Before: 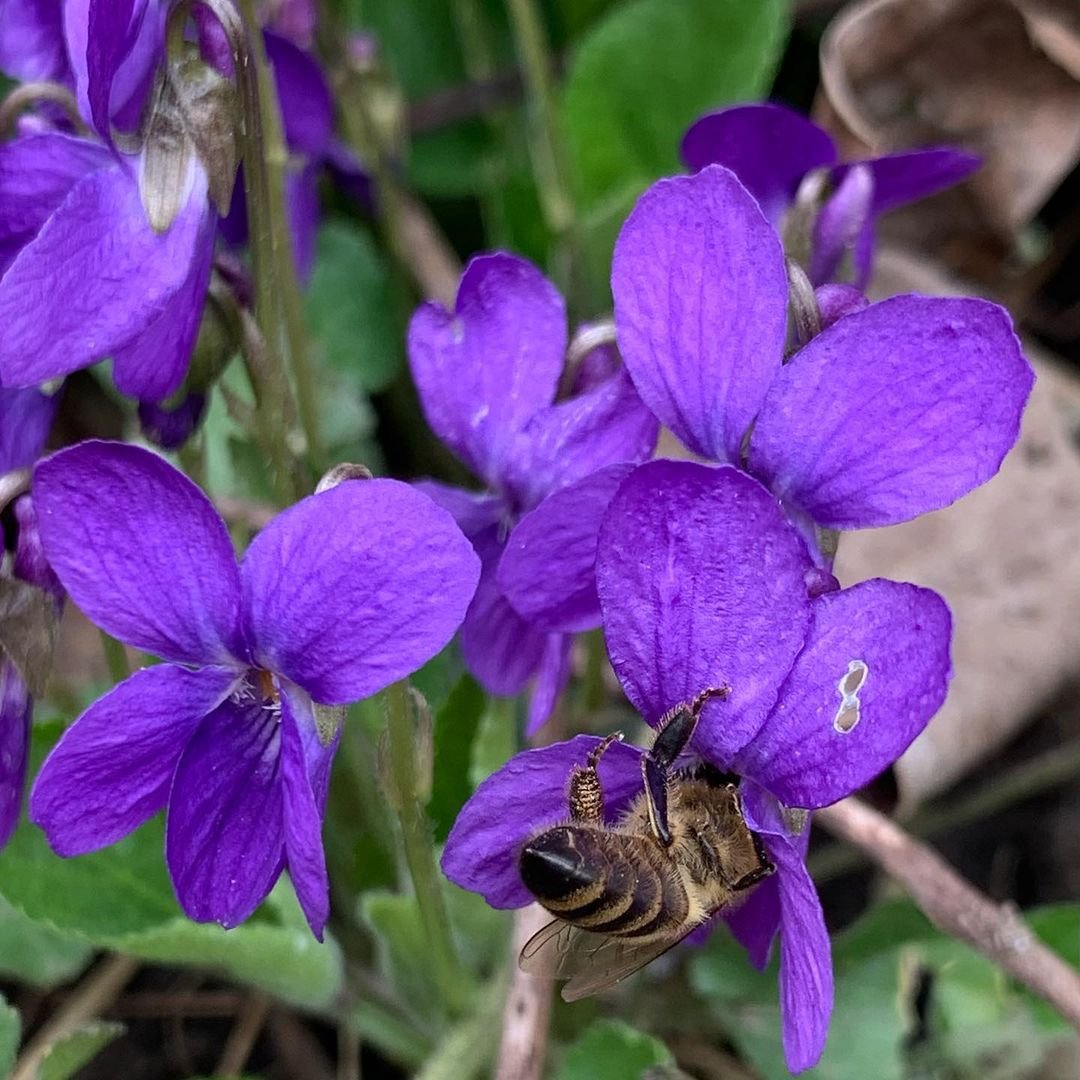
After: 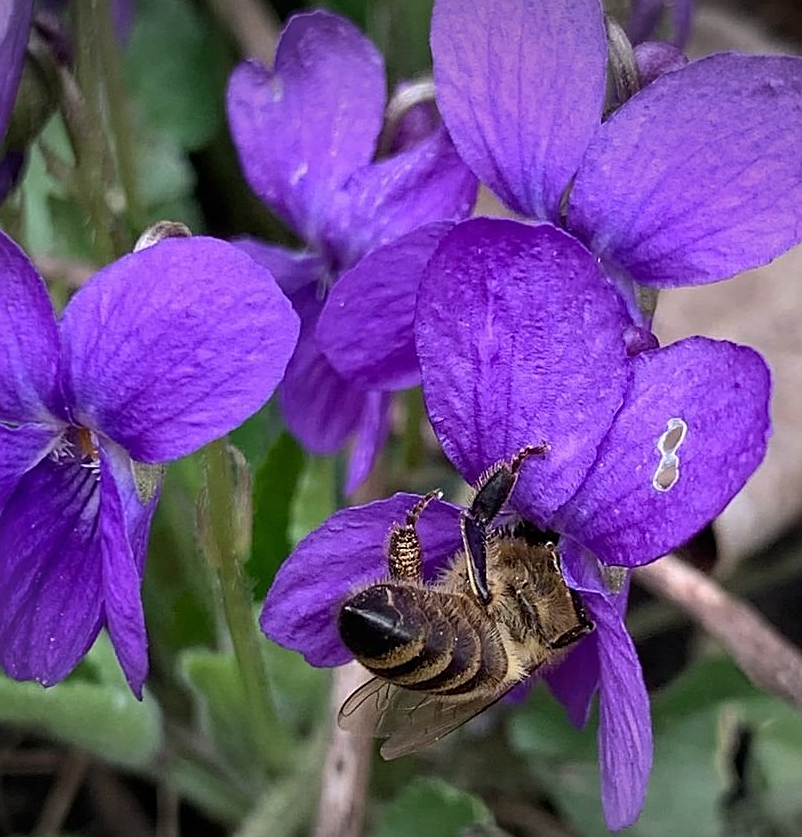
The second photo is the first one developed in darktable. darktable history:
sharpen: on, module defaults
vignetting: fall-off start 97.7%, fall-off radius 100.59%, width/height ratio 1.37
crop: left 16.82%, top 22.484%, right 8.845%
